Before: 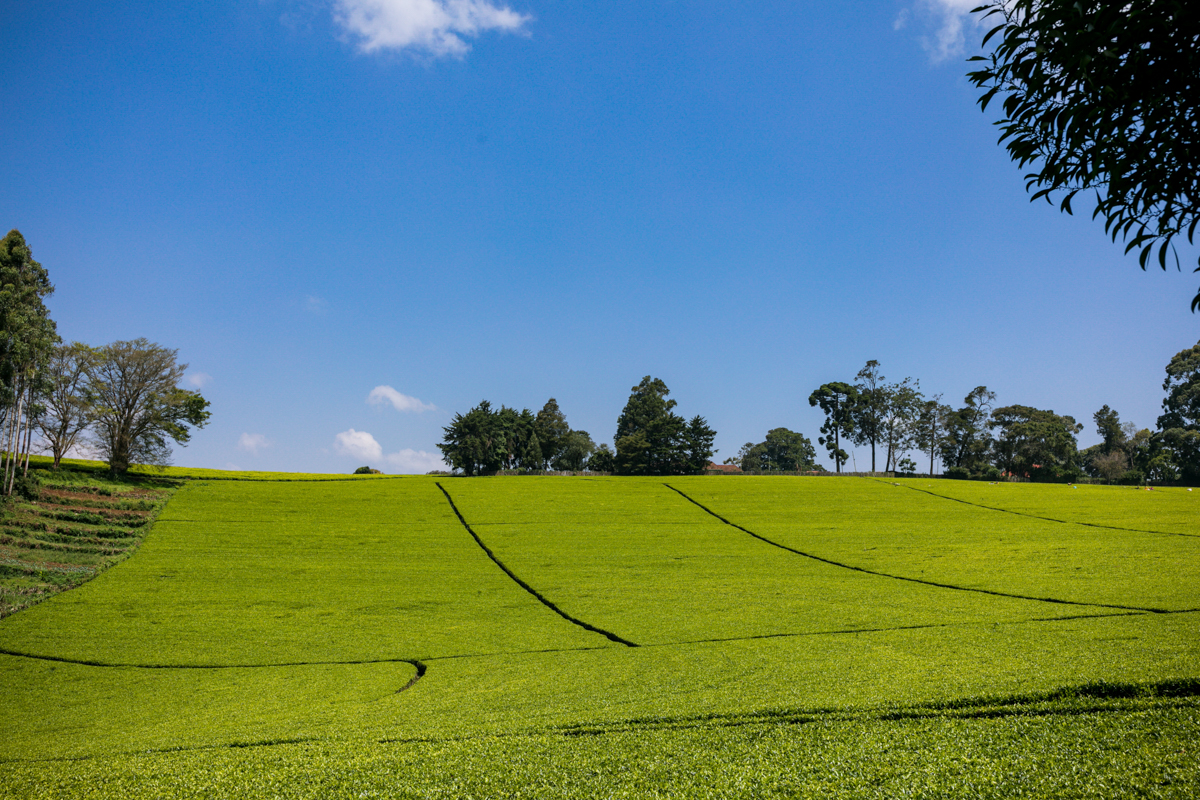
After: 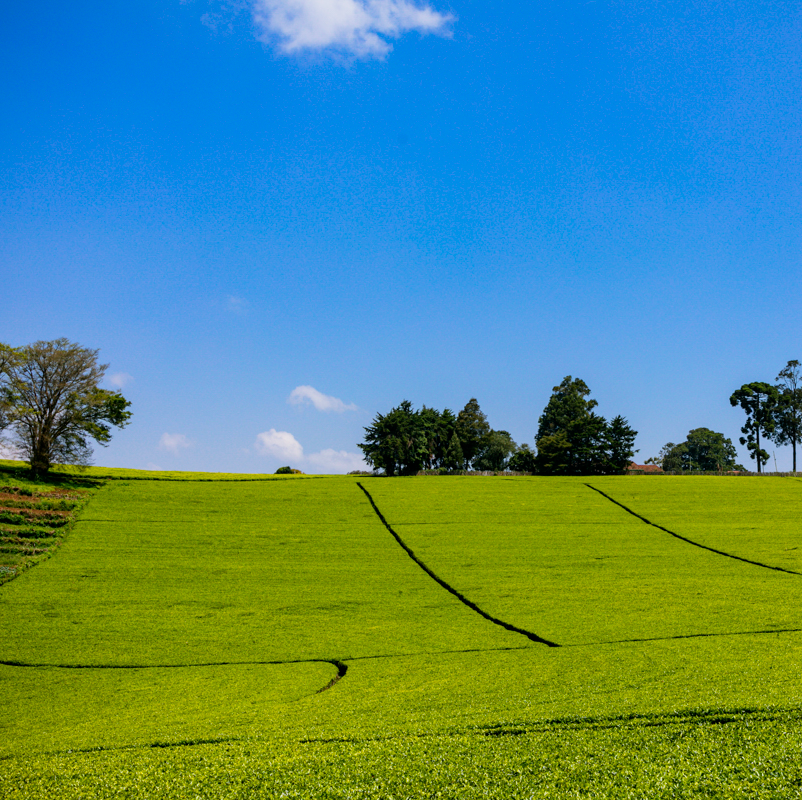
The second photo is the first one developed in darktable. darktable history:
crop and rotate: left 6.594%, right 26.56%
filmic rgb: black relative exposure -12.08 EV, white relative exposure 2.81 EV, target black luminance 0%, hardness 7.98, latitude 70.17%, contrast 1.139, highlights saturation mix 11.2%, shadows ↔ highlights balance -0.386%, preserve chrominance no, color science v5 (2021)
